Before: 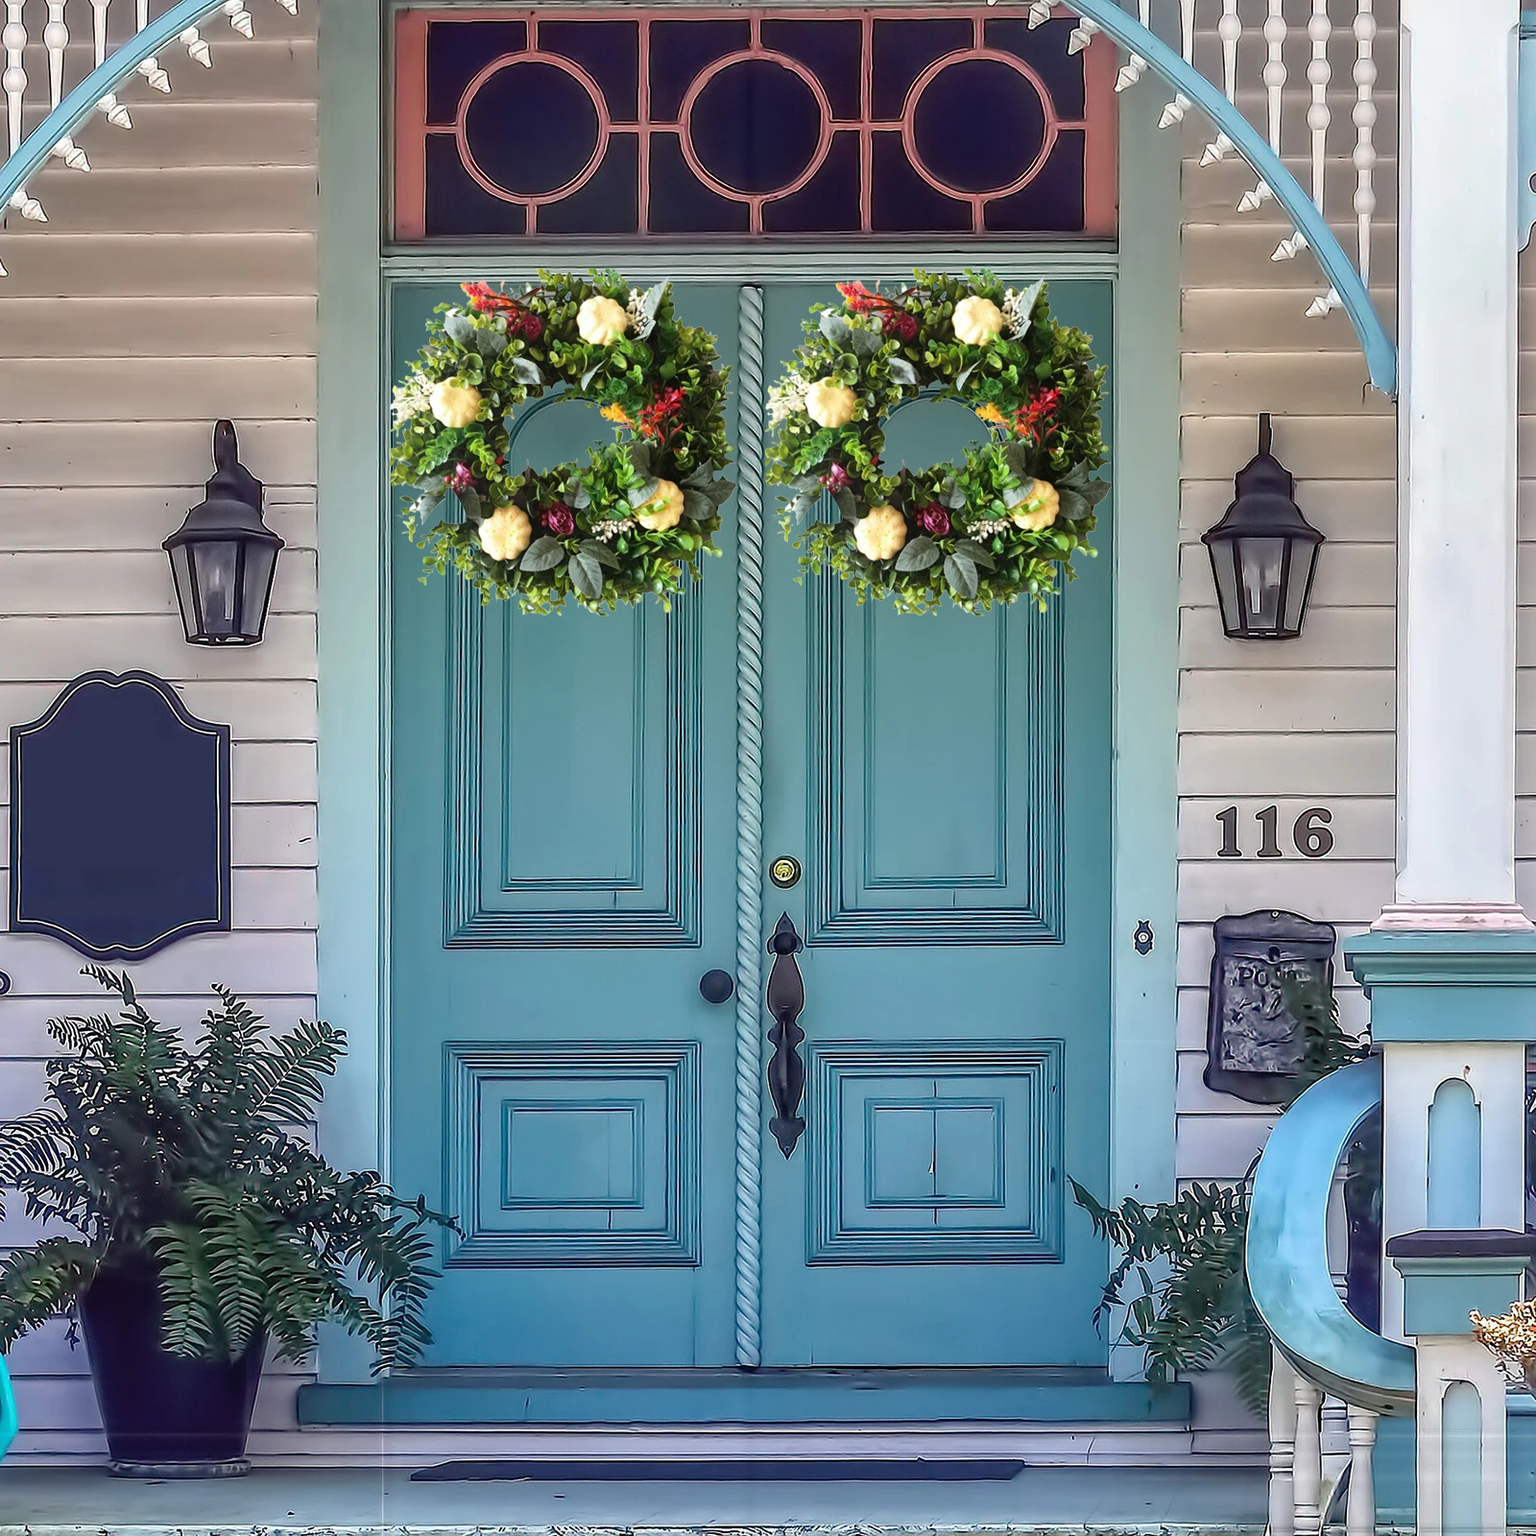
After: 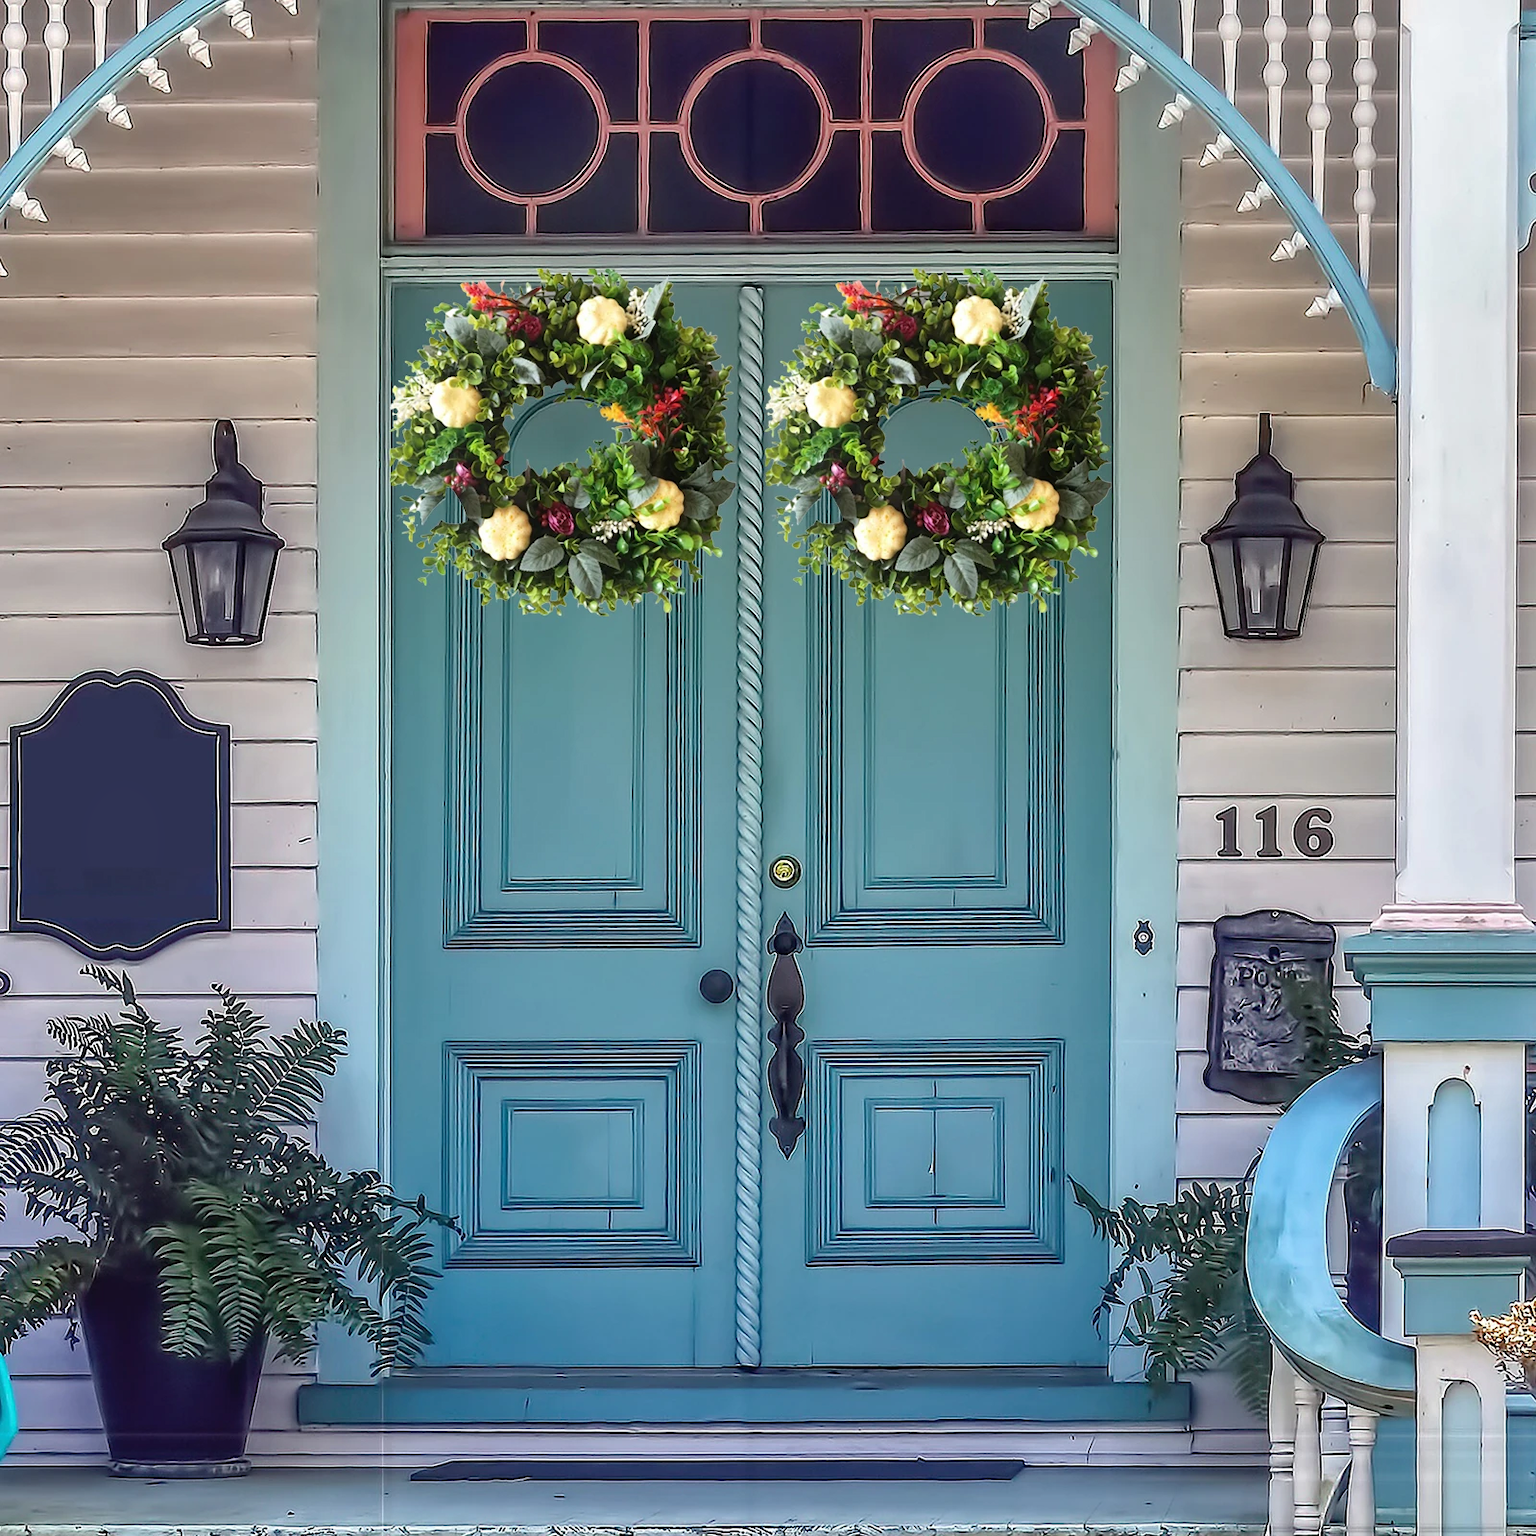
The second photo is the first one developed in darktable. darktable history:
shadows and highlights: shadows 35.48, highlights -35.15, highlights color adjustment 0.029%, soften with gaussian
